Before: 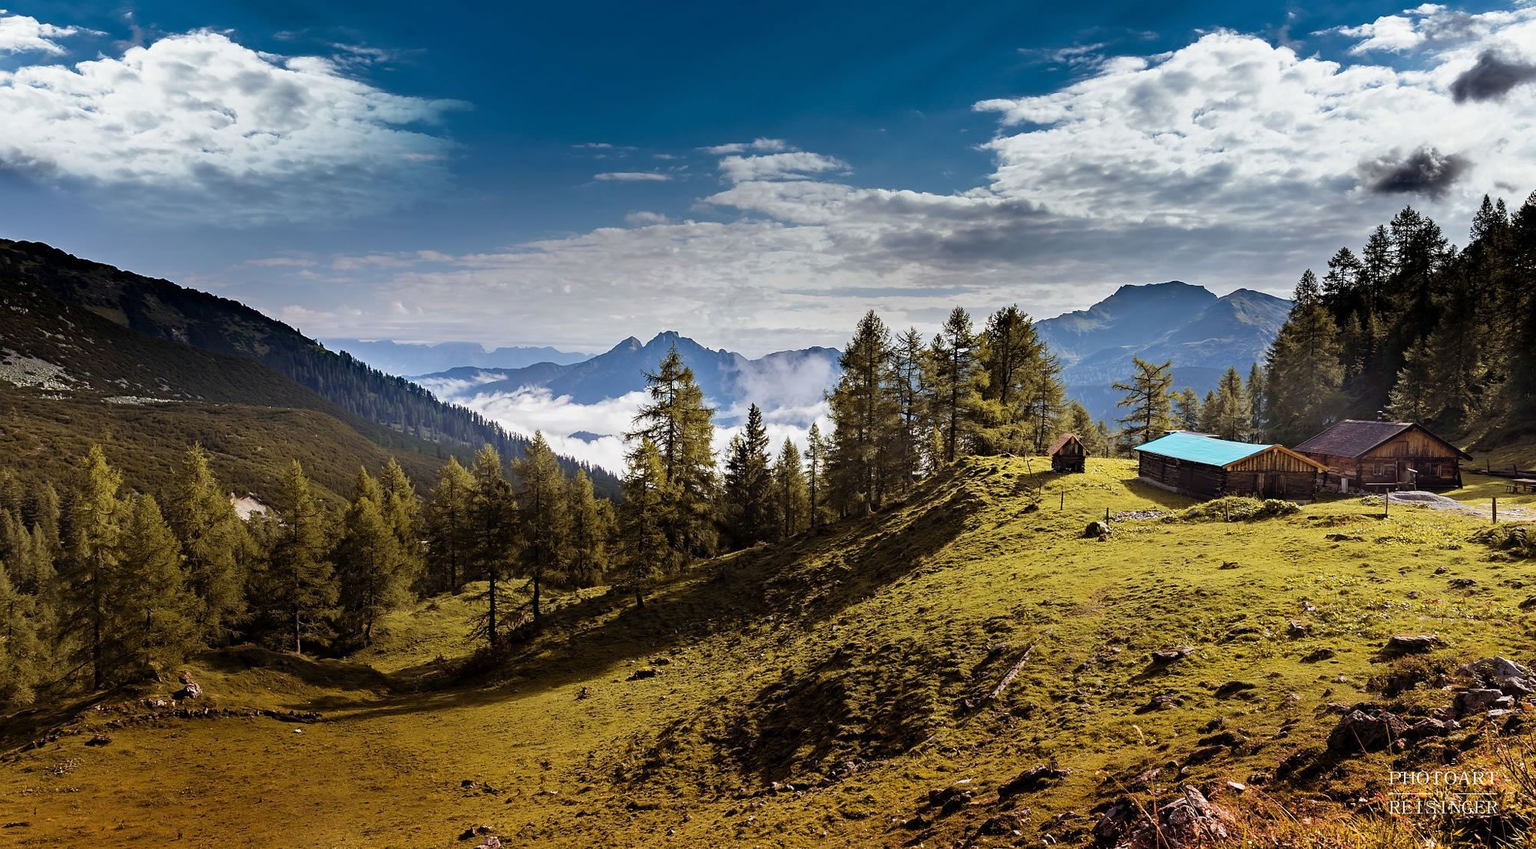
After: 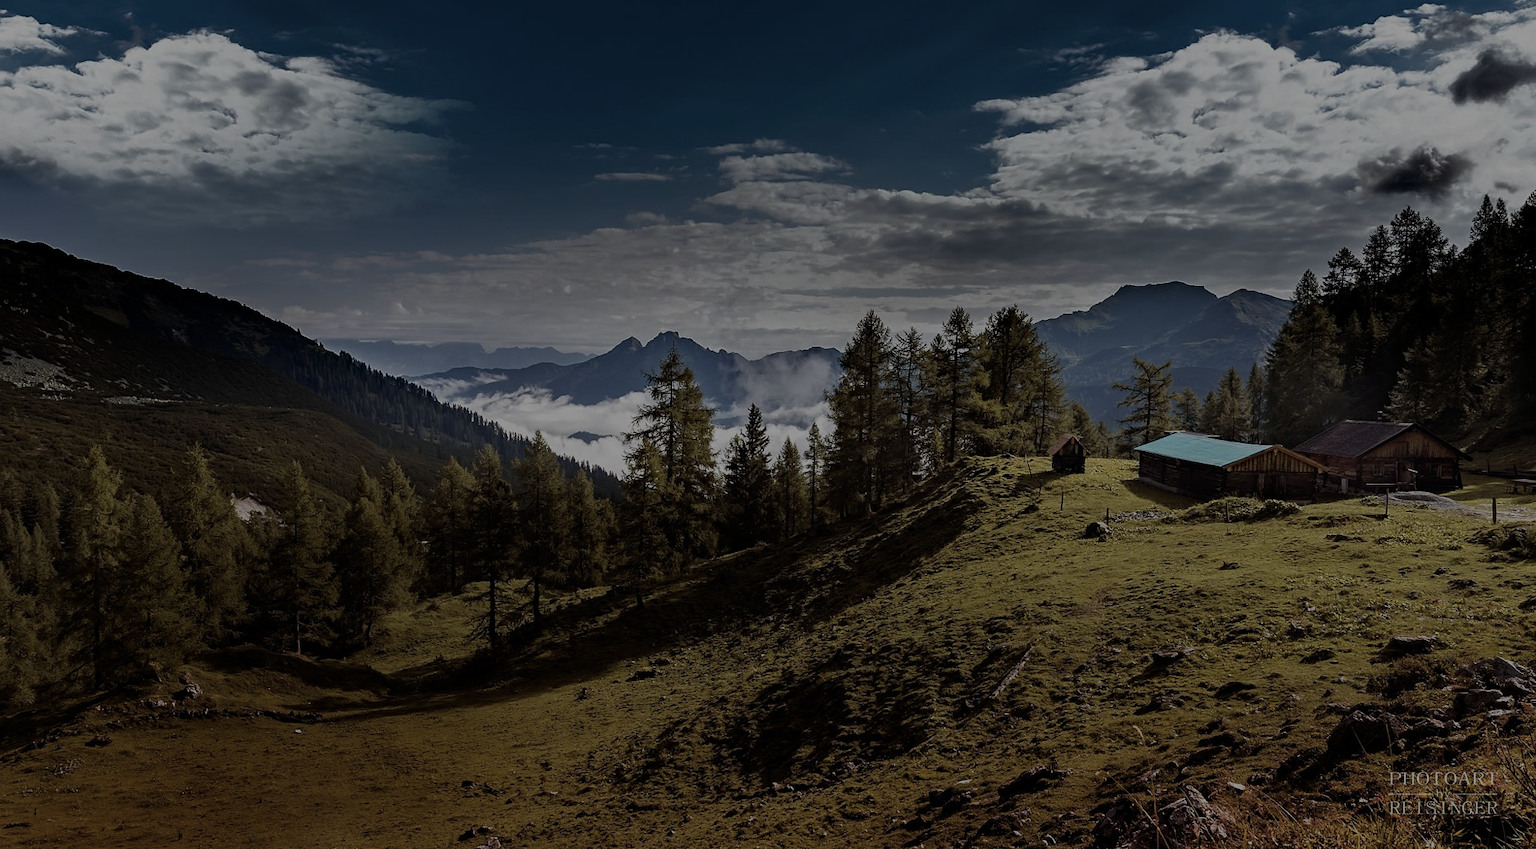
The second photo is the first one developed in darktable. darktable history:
tone equalizer: -8 EV -1.97 EV, -7 EV -1.97 EV, -6 EV -1.99 EV, -5 EV -1.97 EV, -4 EV -2 EV, -3 EV -2 EV, -2 EV -1.97 EV, -1 EV -1.62 EV, +0 EV -1.98 EV, edges refinement/feathering 500, mask exposure compensation -1.57 EV, preserve details no
contrast brightness saturation: contrast 0.102, saturation -0.292
